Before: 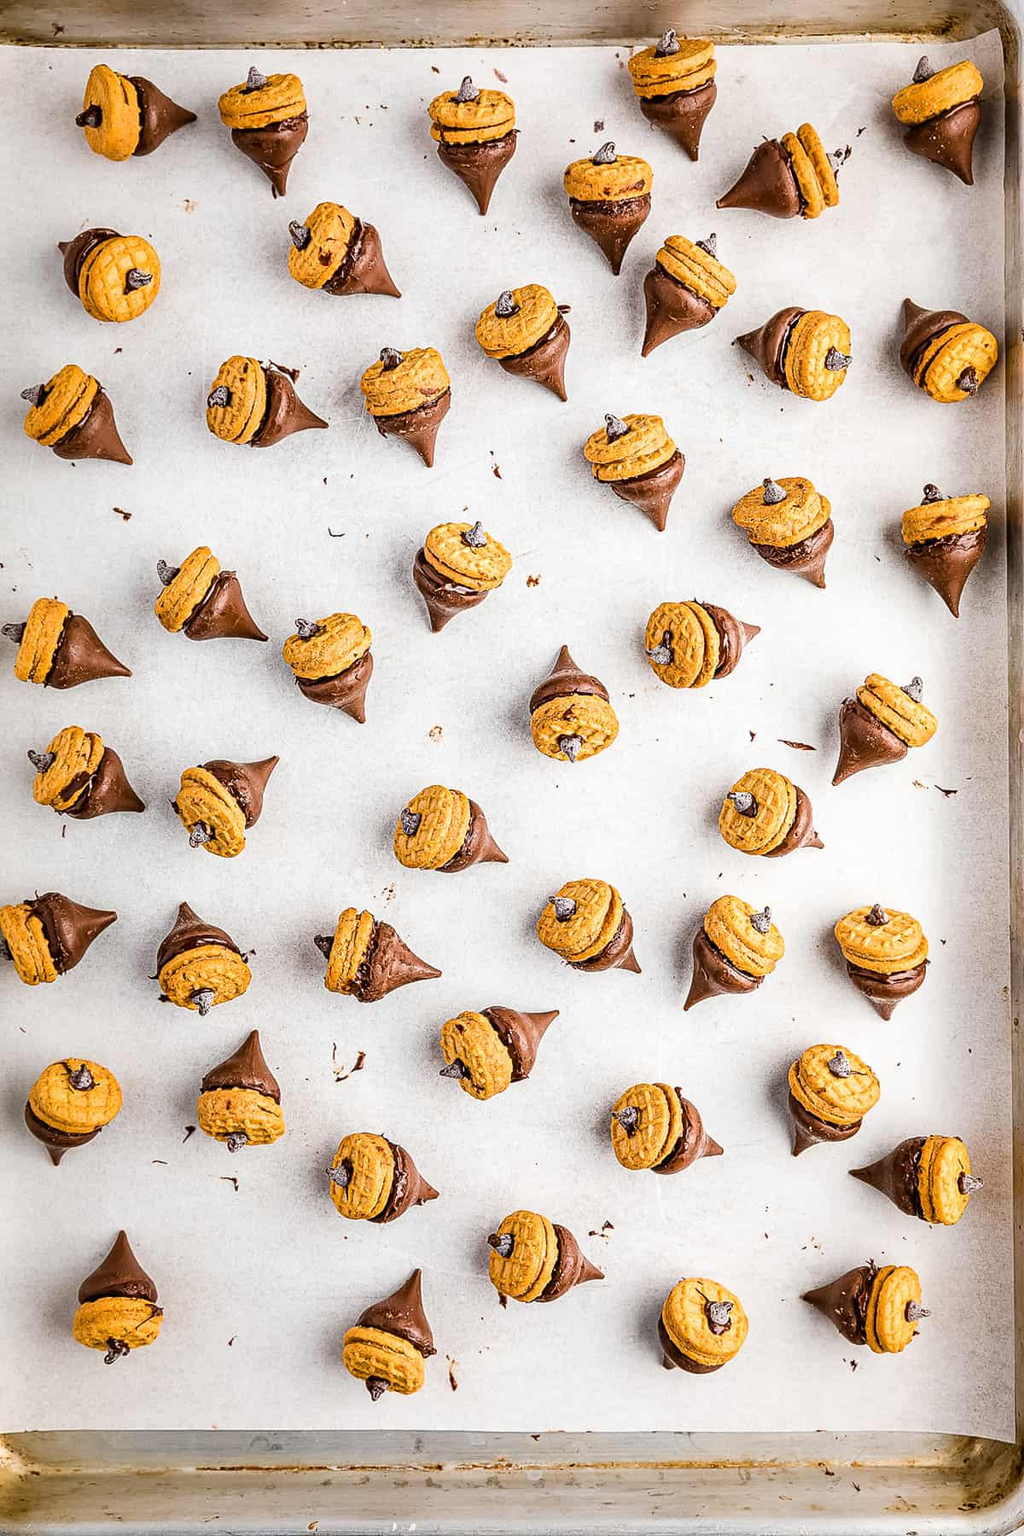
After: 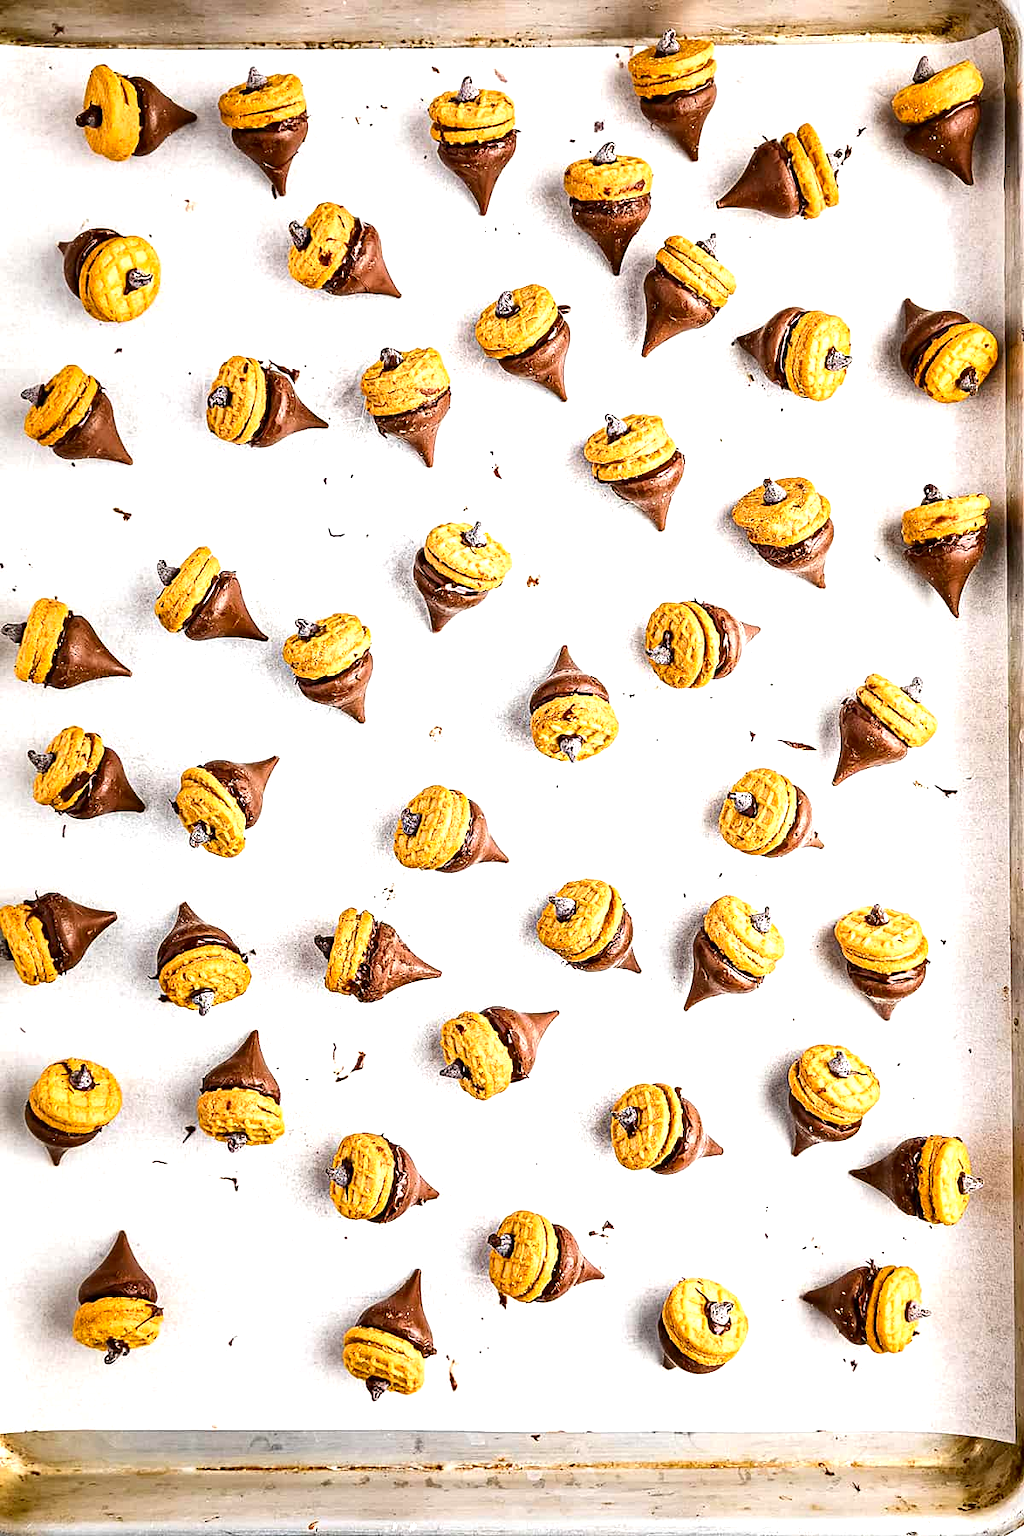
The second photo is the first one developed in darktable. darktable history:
contrast brightness saturation: contrast 0.07, brightness -0.13, saturation 0.06
exposure: black level correction 0, exposure 0.7 EV, compensate exposure bias true, compensate highlight preservation false
